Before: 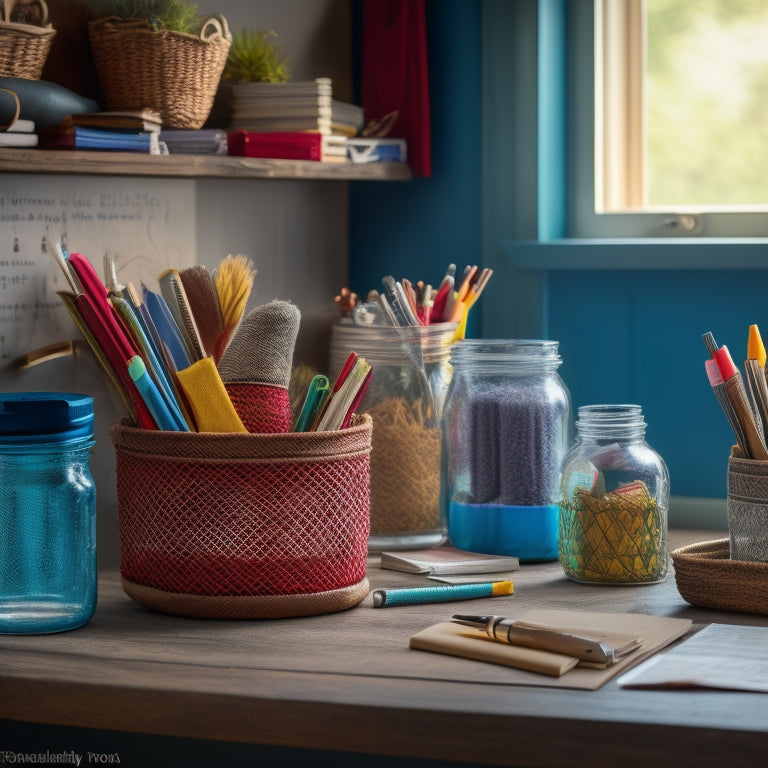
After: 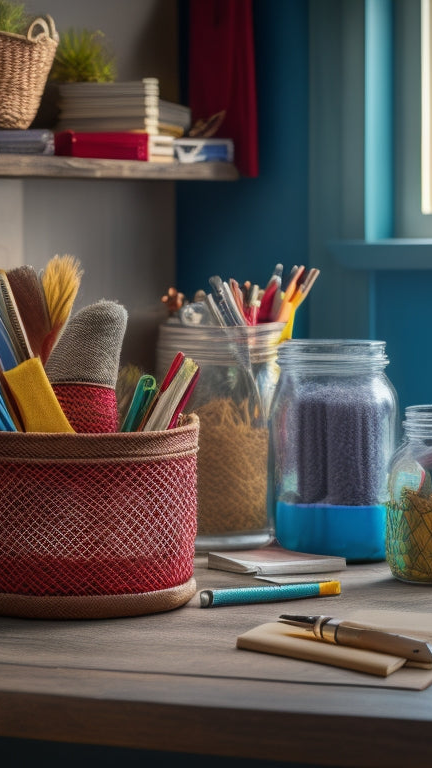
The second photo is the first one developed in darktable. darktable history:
crop and rotate: left 22.534%, right 21.125%
